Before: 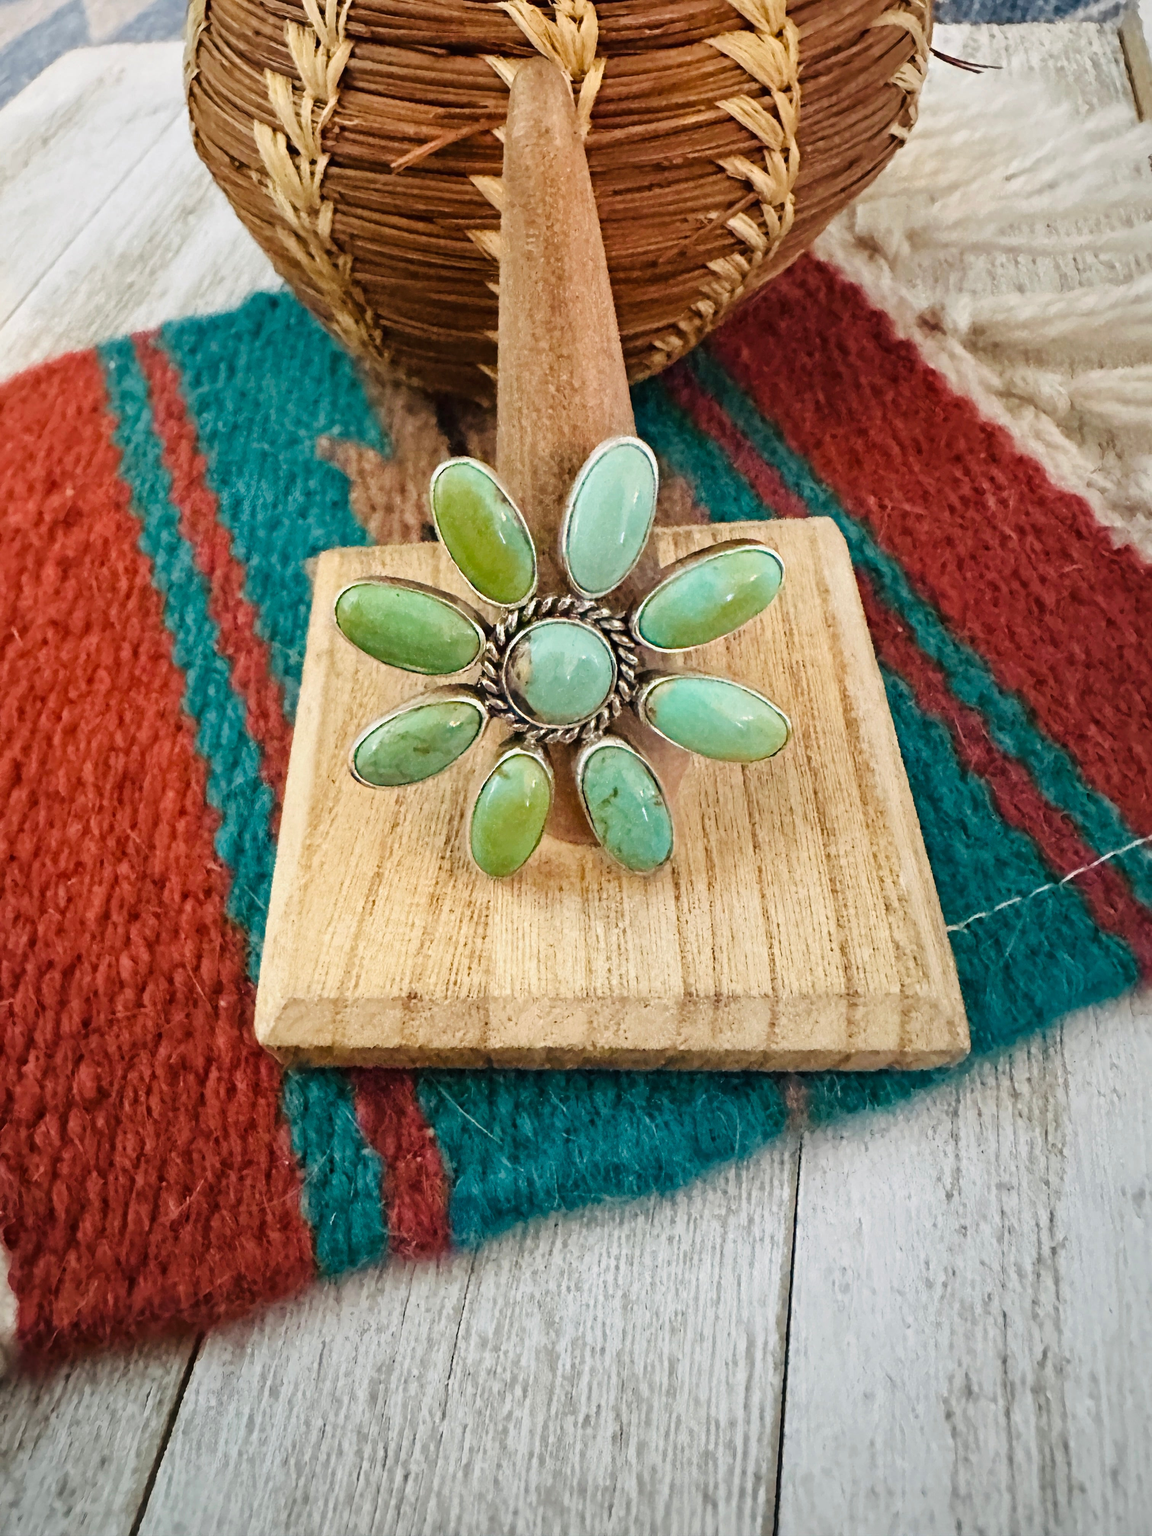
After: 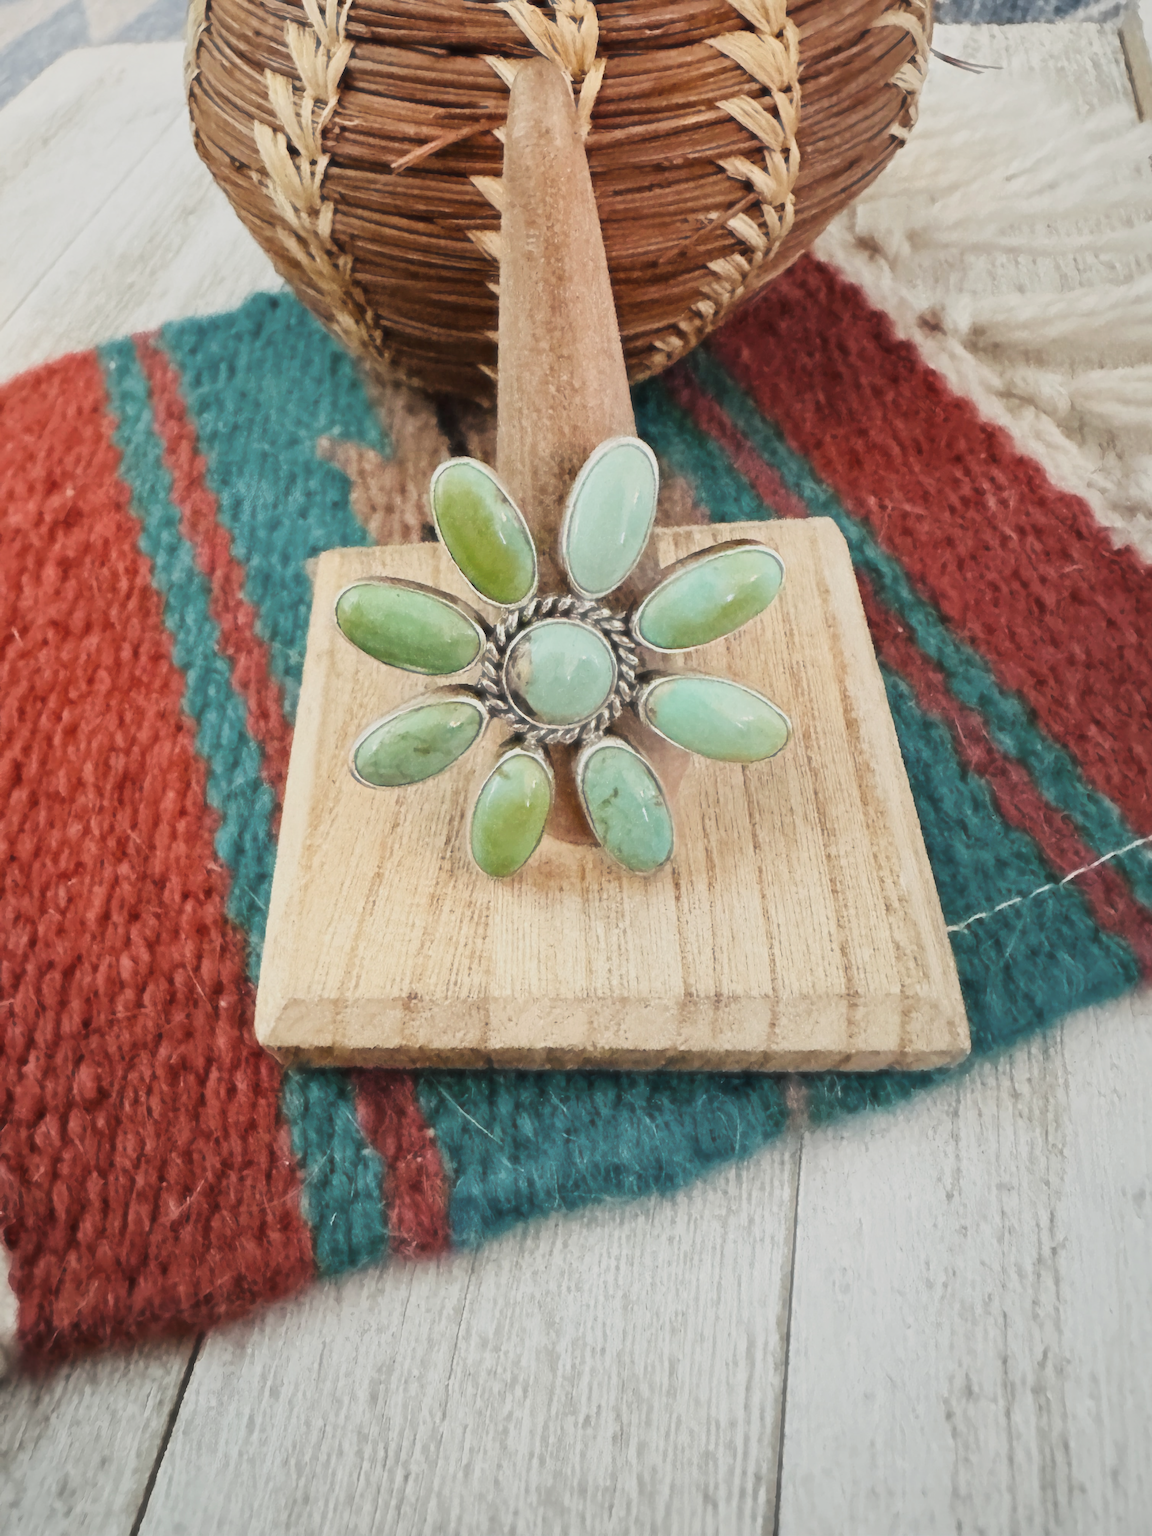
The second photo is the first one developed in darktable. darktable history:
haze removal: strength -0.89, distance 0.225, compatibility mode true, adaptive false
